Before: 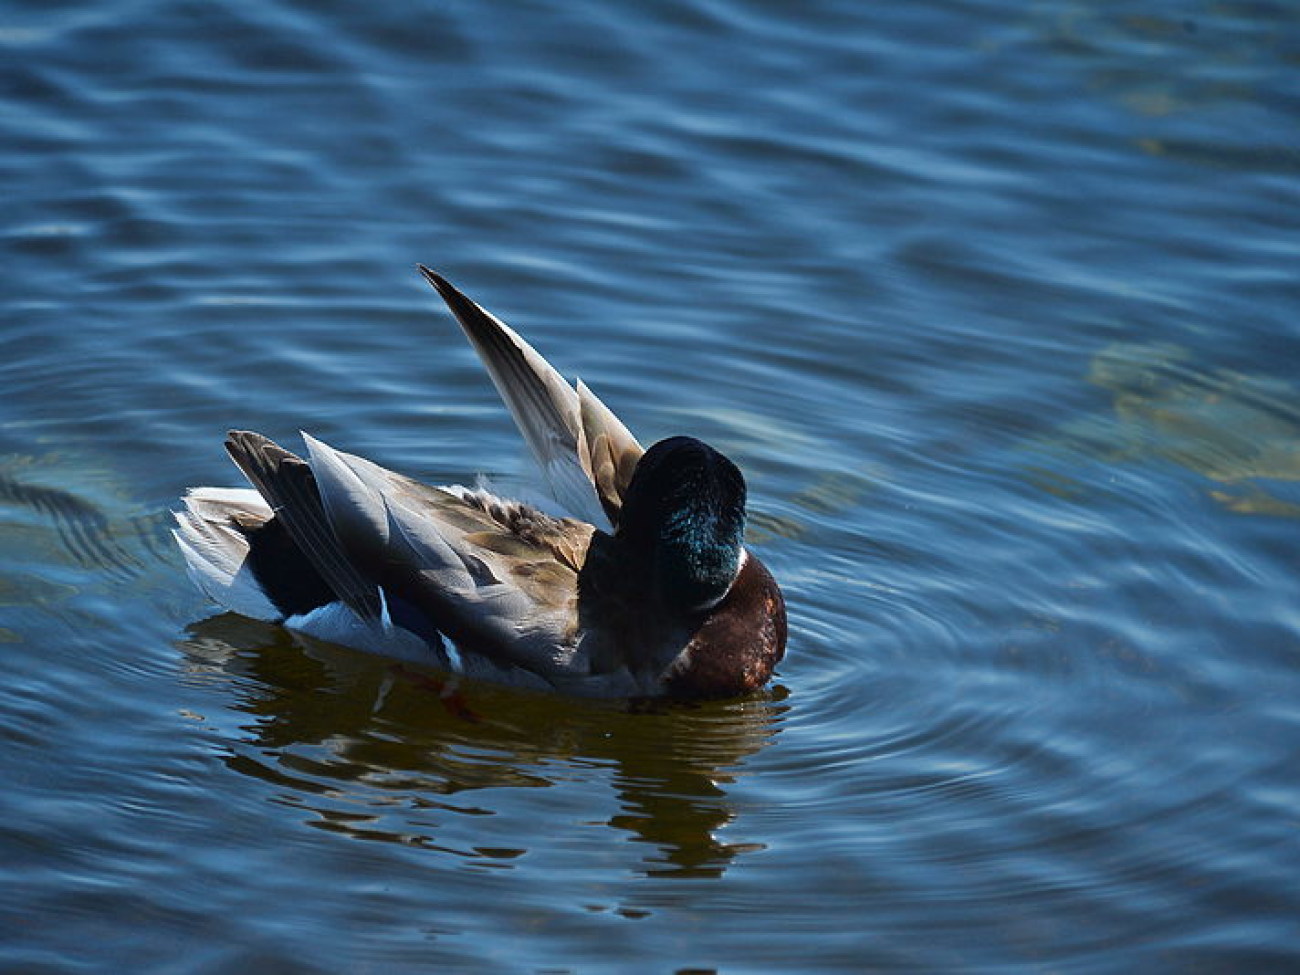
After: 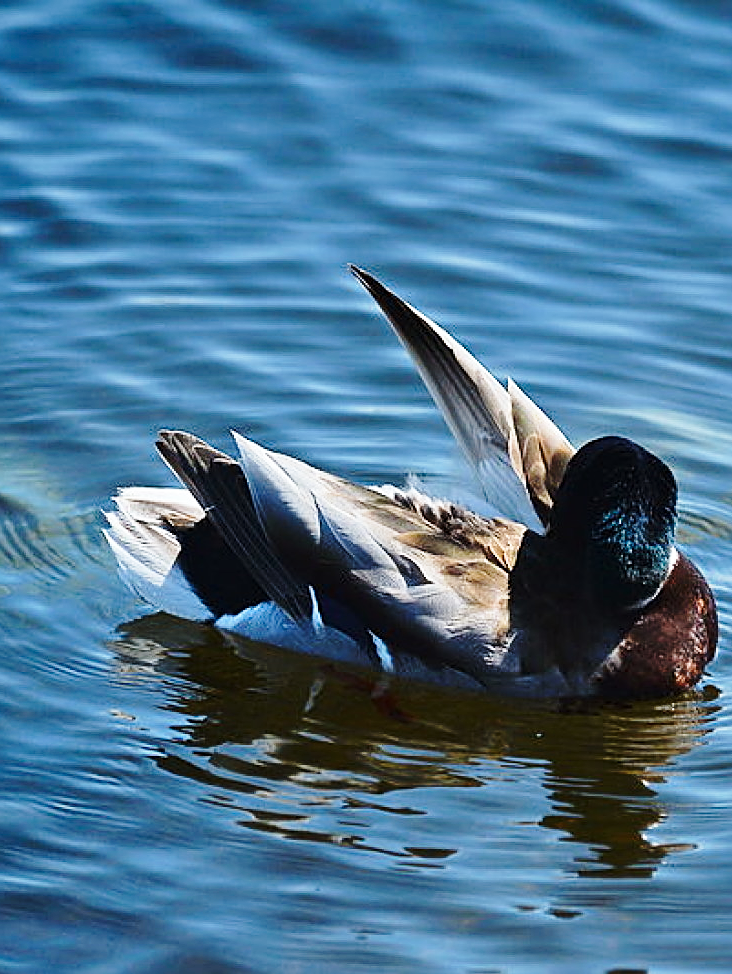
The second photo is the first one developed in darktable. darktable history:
shadows and highlights: low approximation 0.01, soften with gaussian
crop: left 5.343%, right 38.307%
color zones: curves: ch2 [(0, 0.5) (0.143, 0.5) (0.286, 0.489) (0.415, 0.421) (0.571, 0.5) (0.714, 0.5) (0.857, 0.5) (1, 0.5)]
base curve: curves: ch0 [(0, 0) (0.028, 0.03) (0.121, 0.232) (0.46, 0.748) (0.859, 0.968) (1, 1)], preserve colors none
exposure: compensate highlight preservation false
sharpen: on, module defaults
